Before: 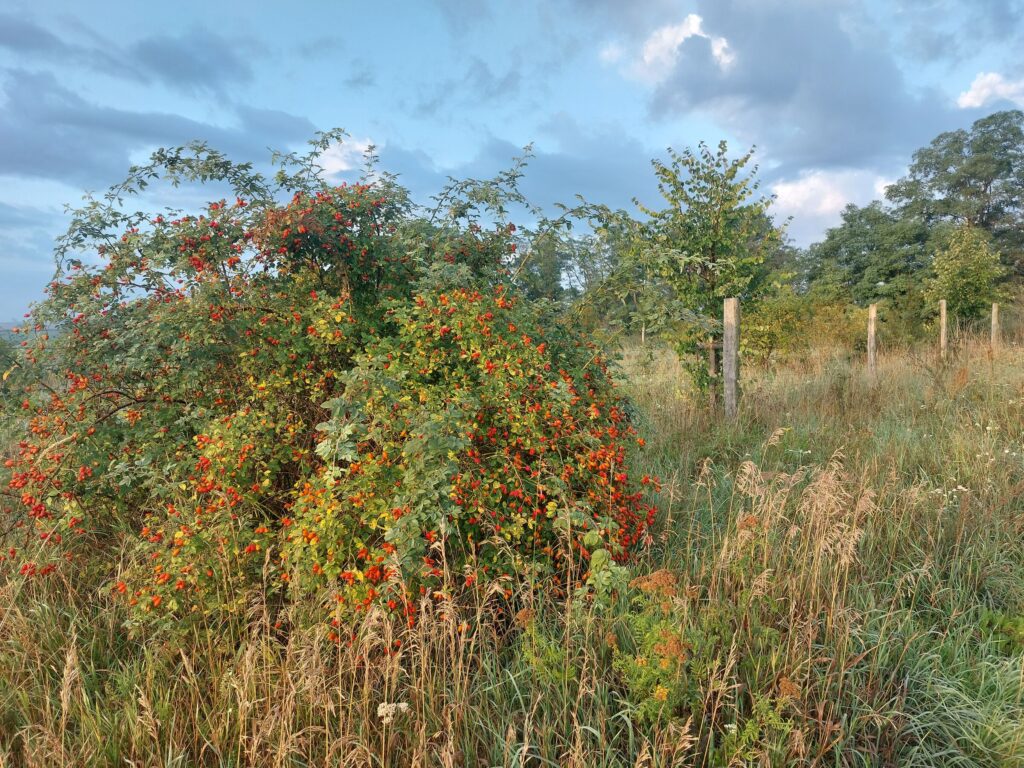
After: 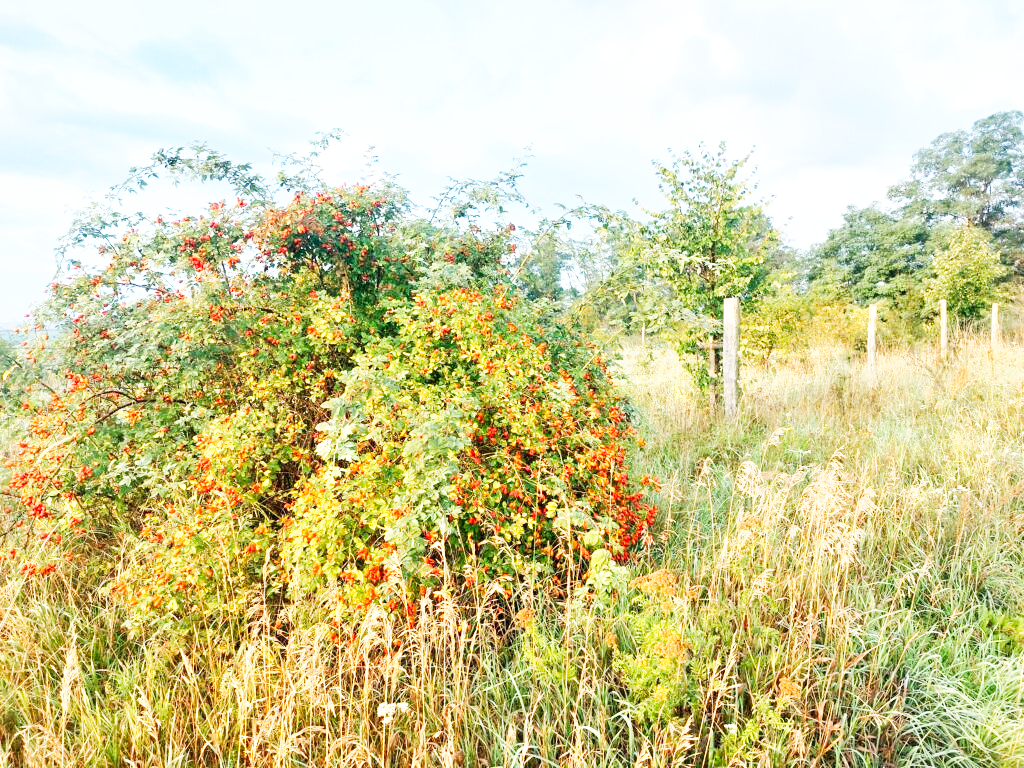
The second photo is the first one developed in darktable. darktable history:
base curve: curves: ch0 [(0, 0) (0.007, 0.004) (0.027, 0.03) (0.046, 0.07) (0.207, 0.54) (0.442, 0.872) (0.673, 0.972) (1, 1)], preserve colors none
exposure: exposure 0.561 EV, compensate exposure bias true, compensate highlight preservation false
